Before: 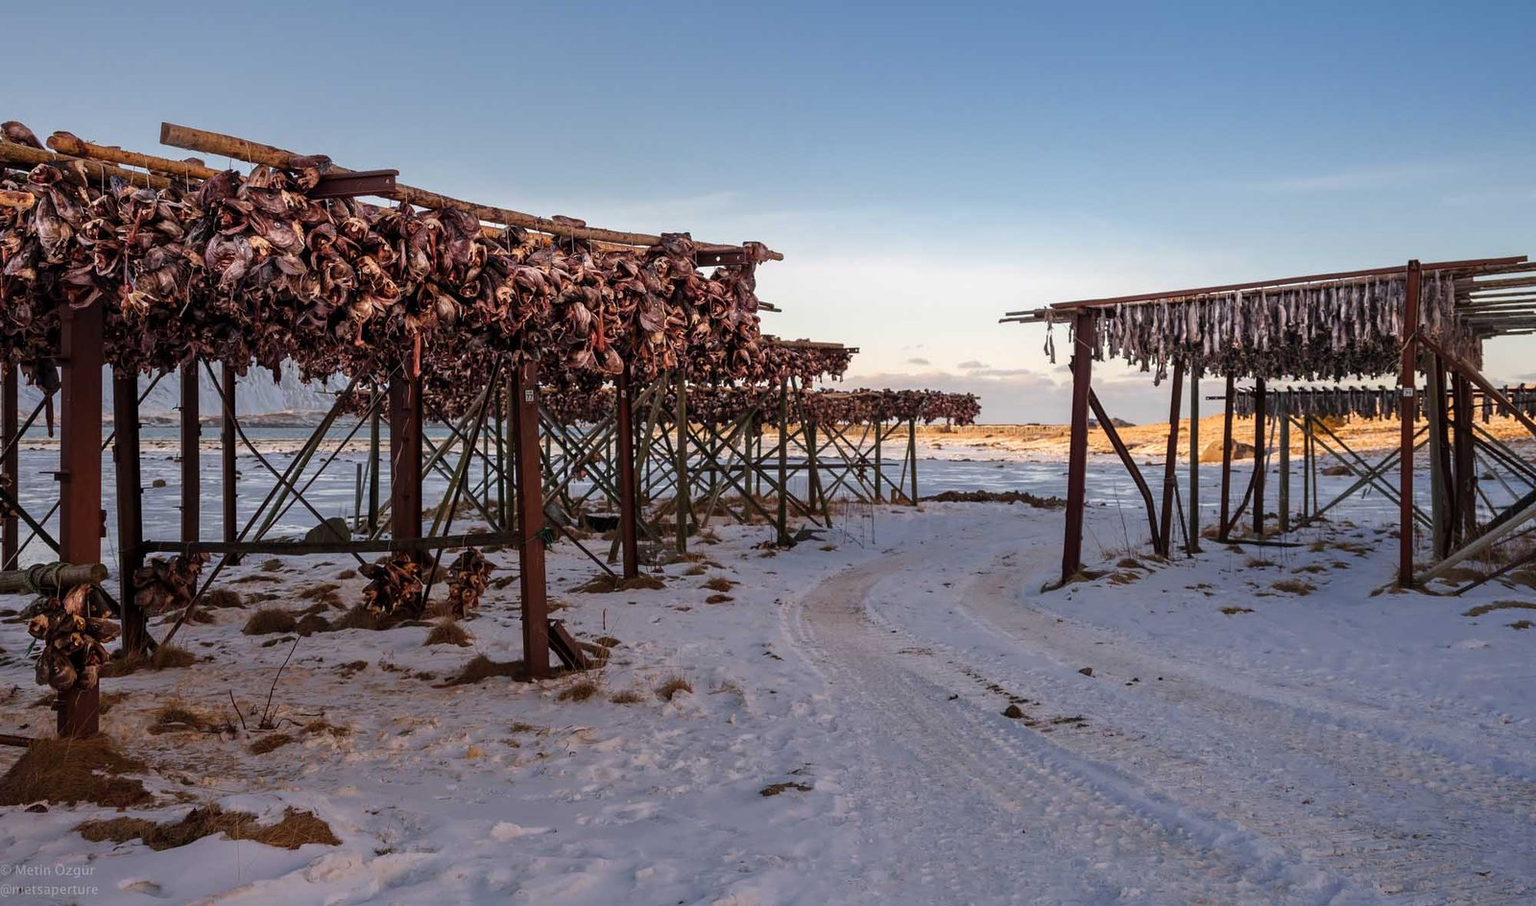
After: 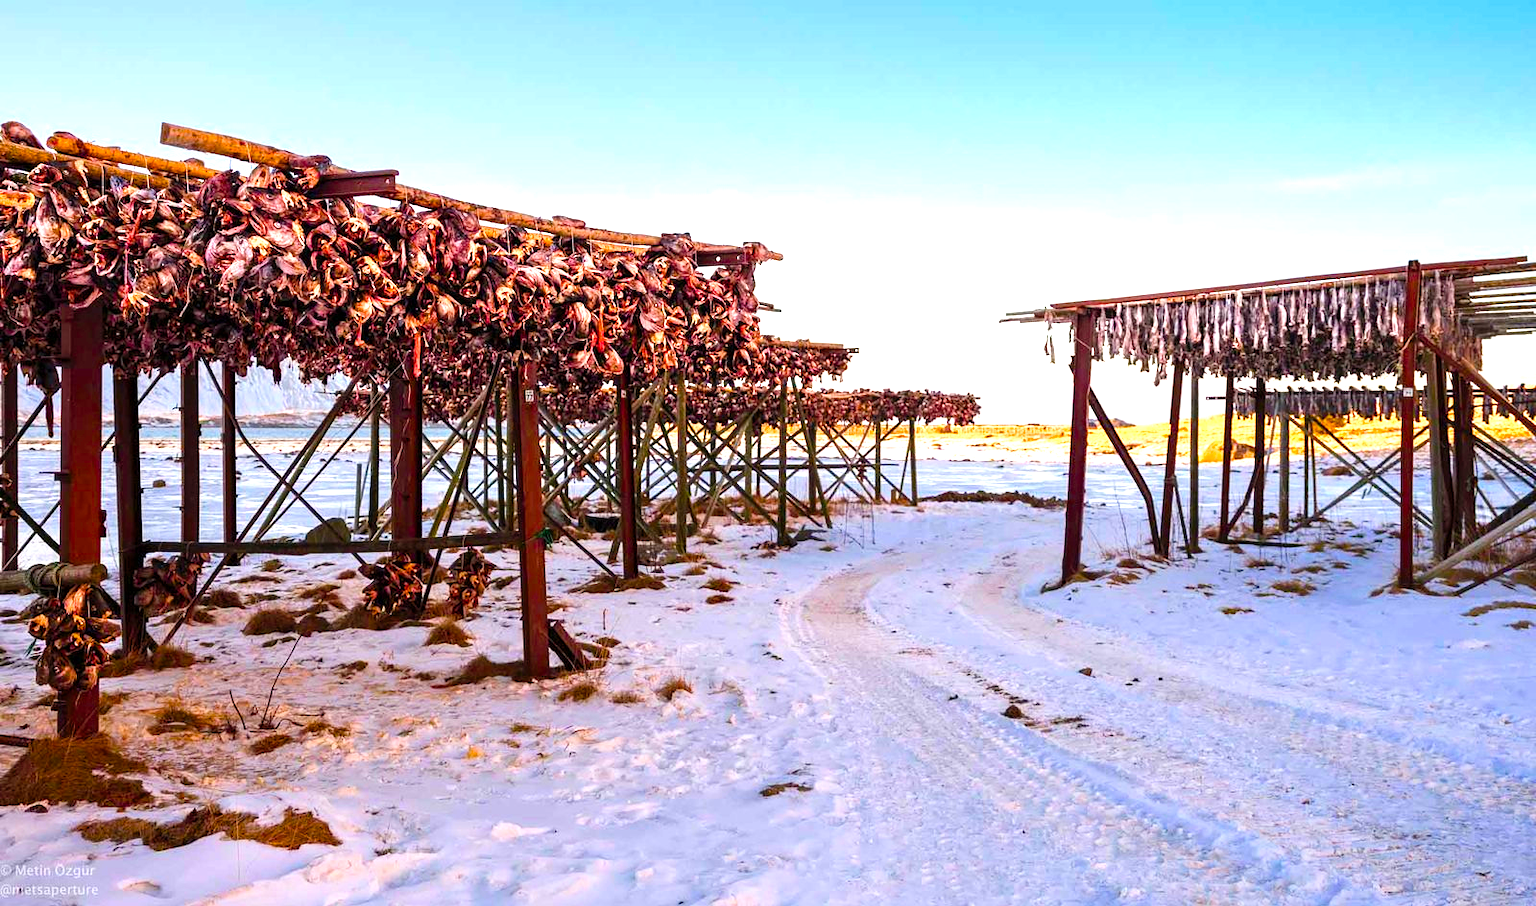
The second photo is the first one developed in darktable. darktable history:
color balance rgb: linear chroma grading › global chroma 0.738%, perceptual saturation grading › global saturation 27.491%, perceptual saturation grading › highlights -27.978%, perceptual saturation grading › mid-tones 15.85%, perceptual saturation grading › shadows 33.872%, perceptual brilliance grading › mid-tones 11.017%, perceptual brilliance grading › shadows 15.06%, global vibrance 20%
levels: levels [0, 0.352, 0.703]
